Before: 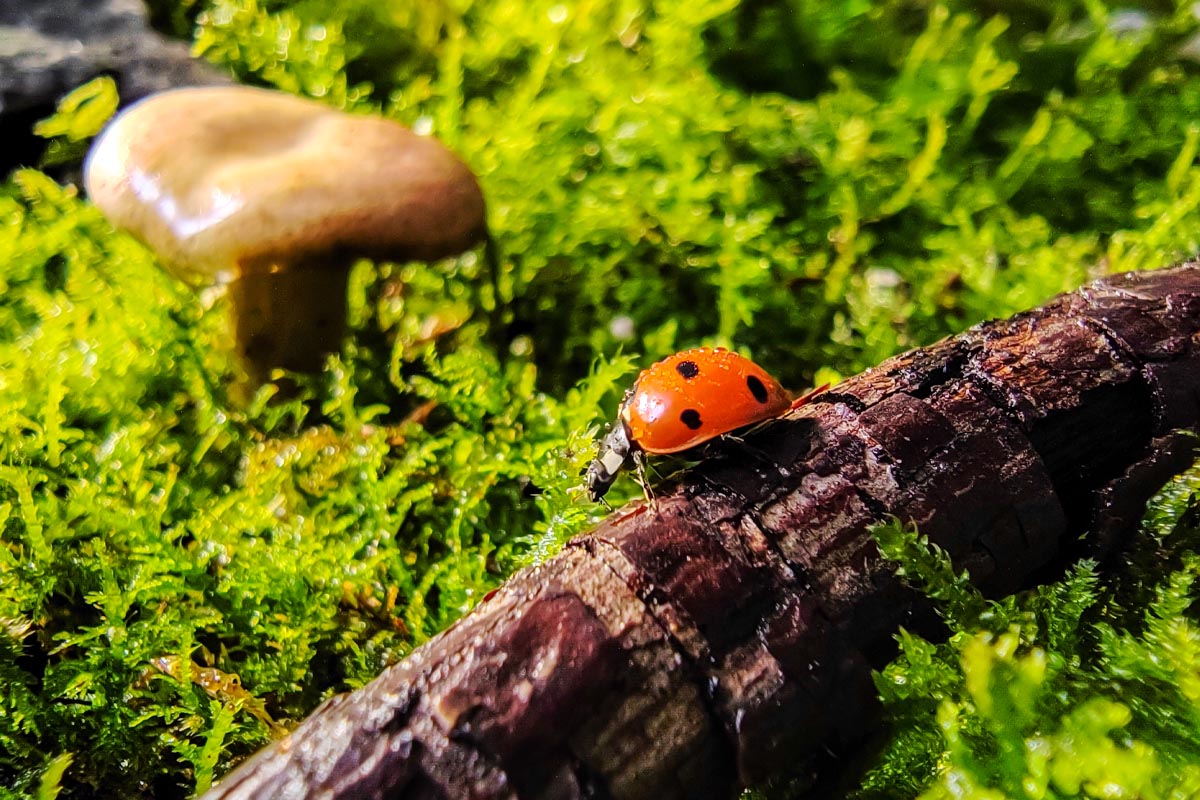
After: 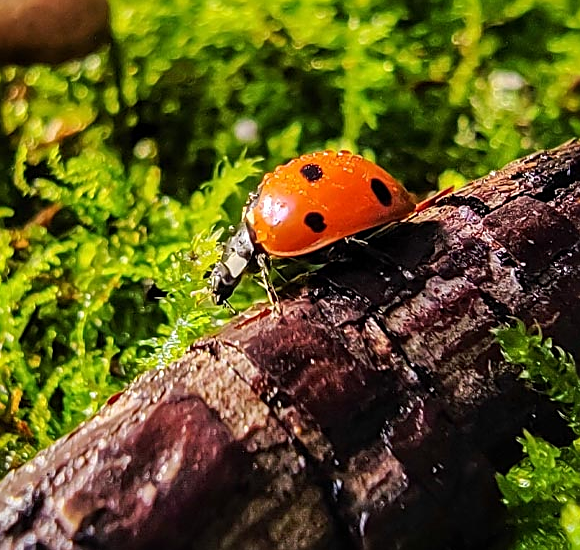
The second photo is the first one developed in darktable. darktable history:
crop: left 31.366%, top 24.675%, right 20.254%, bottom 6.455%
sharpen: on, module defaults
